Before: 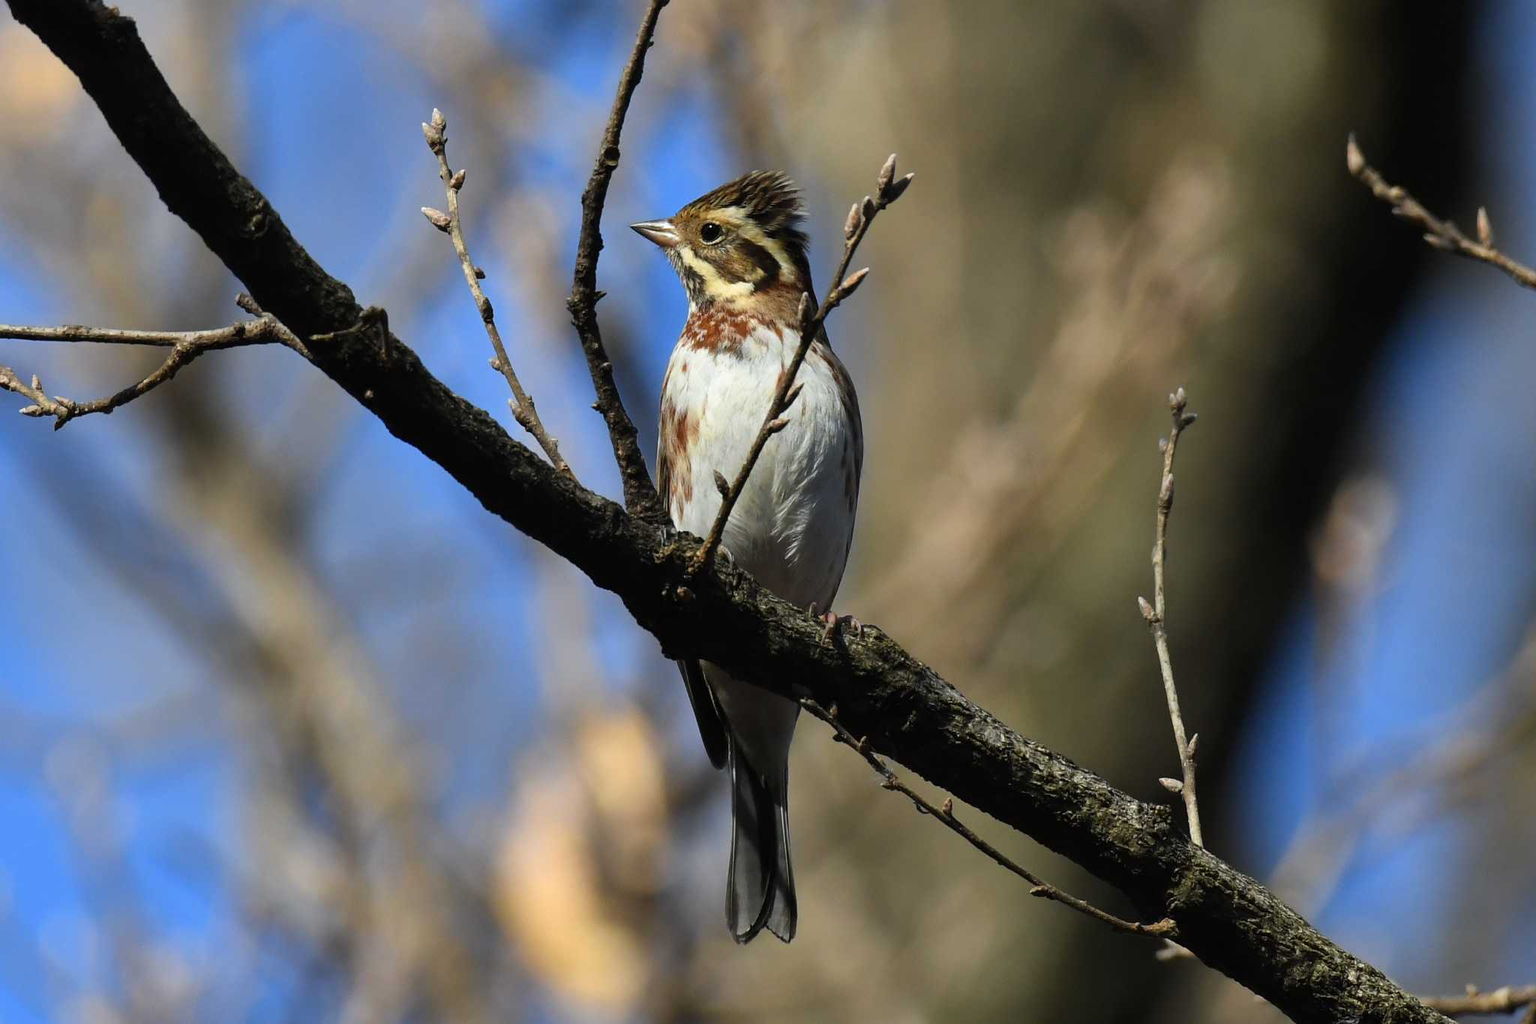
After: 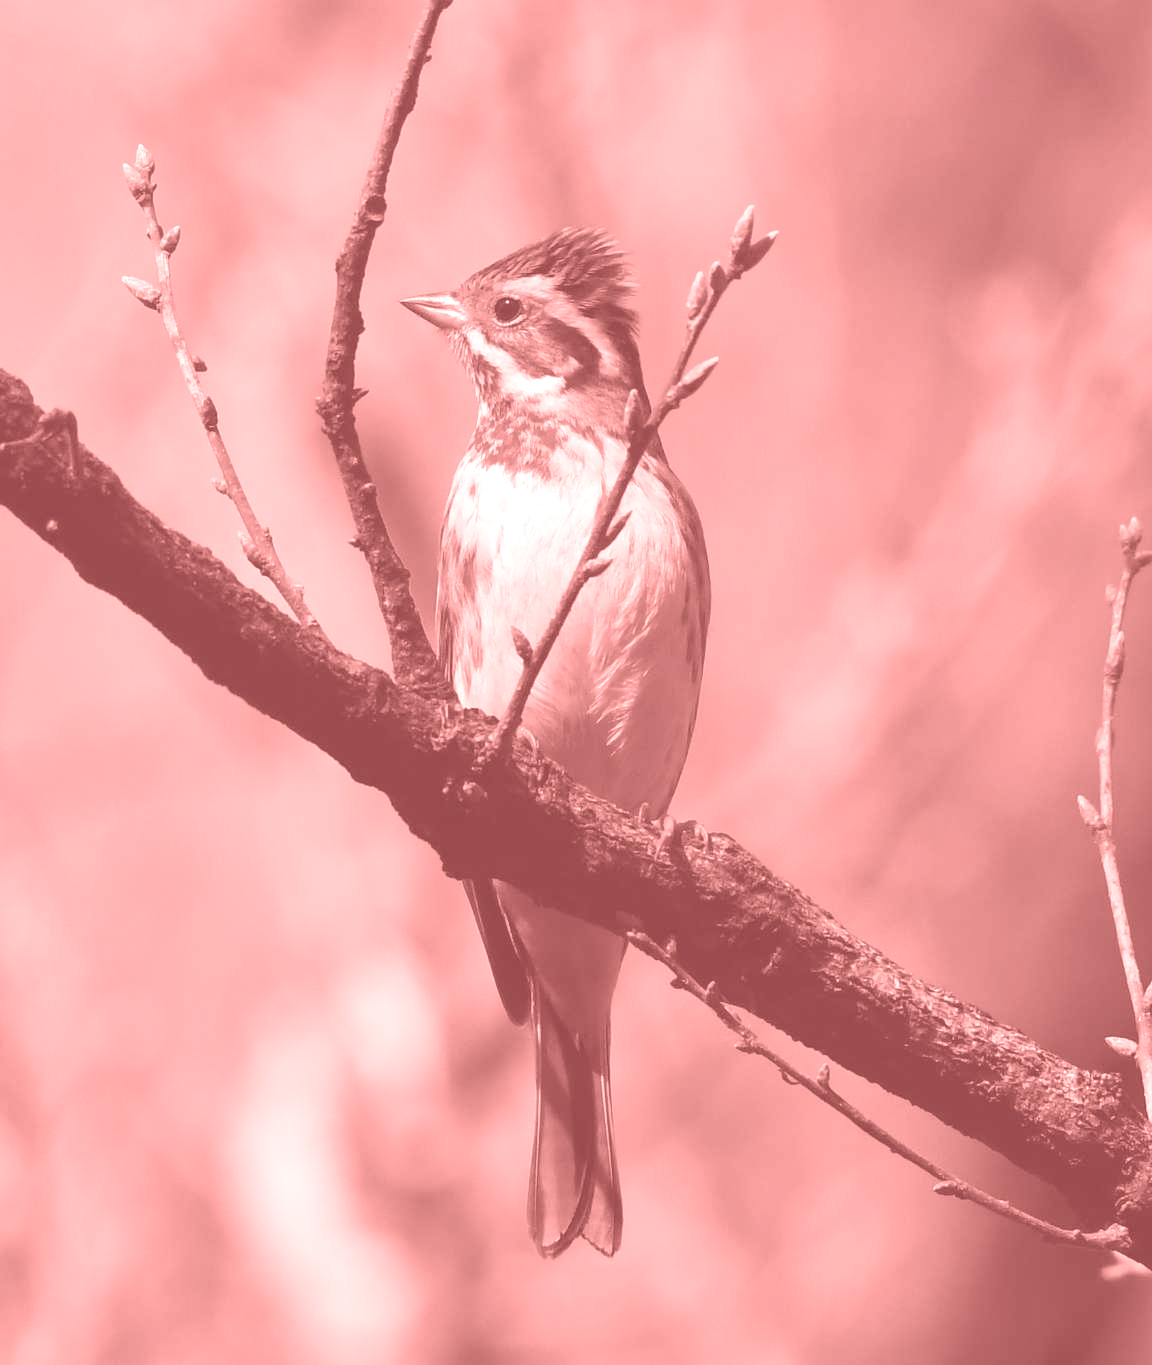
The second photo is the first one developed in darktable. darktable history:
crop: left 21.496%, right 22.254%
colorize: saturation 51%, source mix 50.67%, lightness 50.67%
exposure: black level correction 0.001, exposure 1.398 EV, compensate exposure bias true, compensate highlight preservation false
